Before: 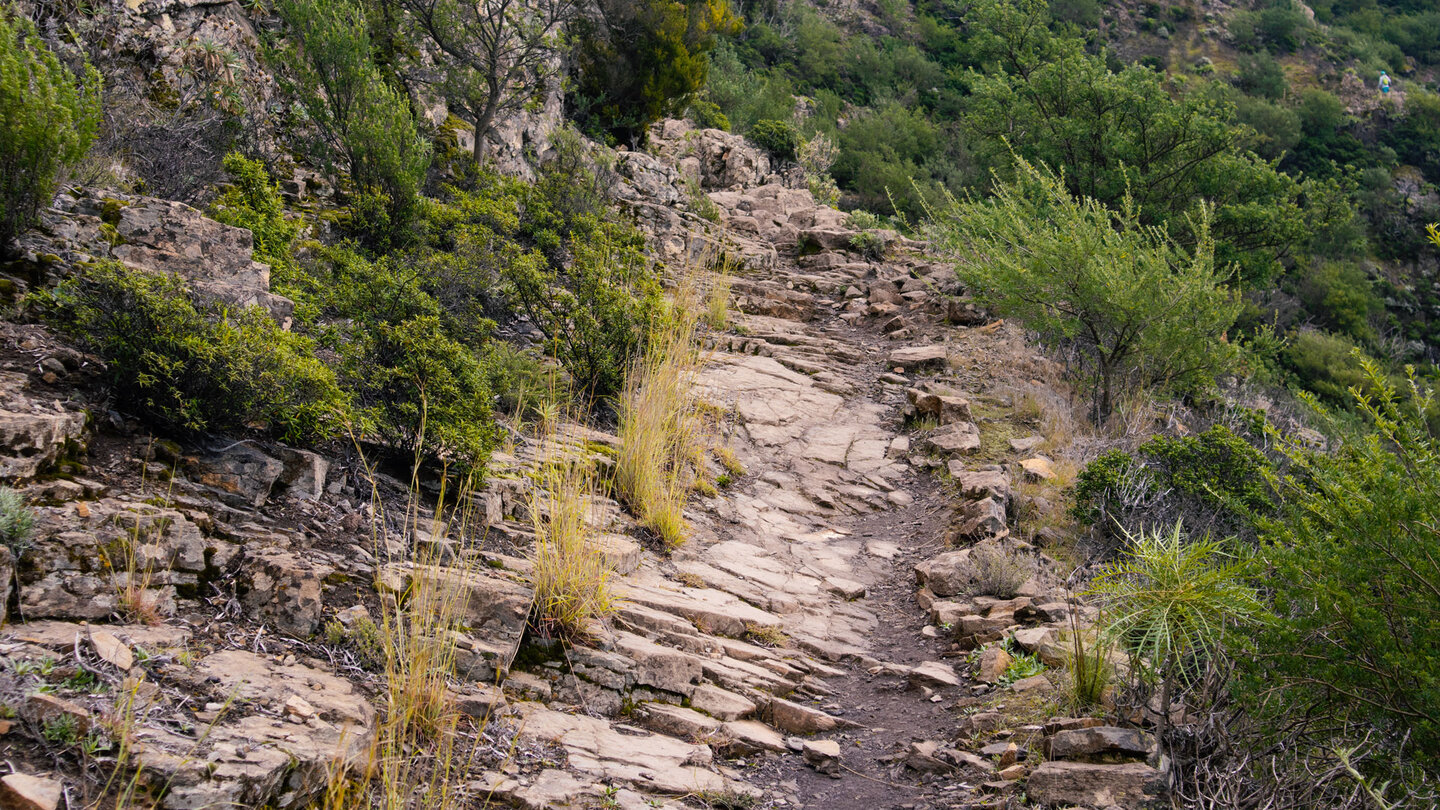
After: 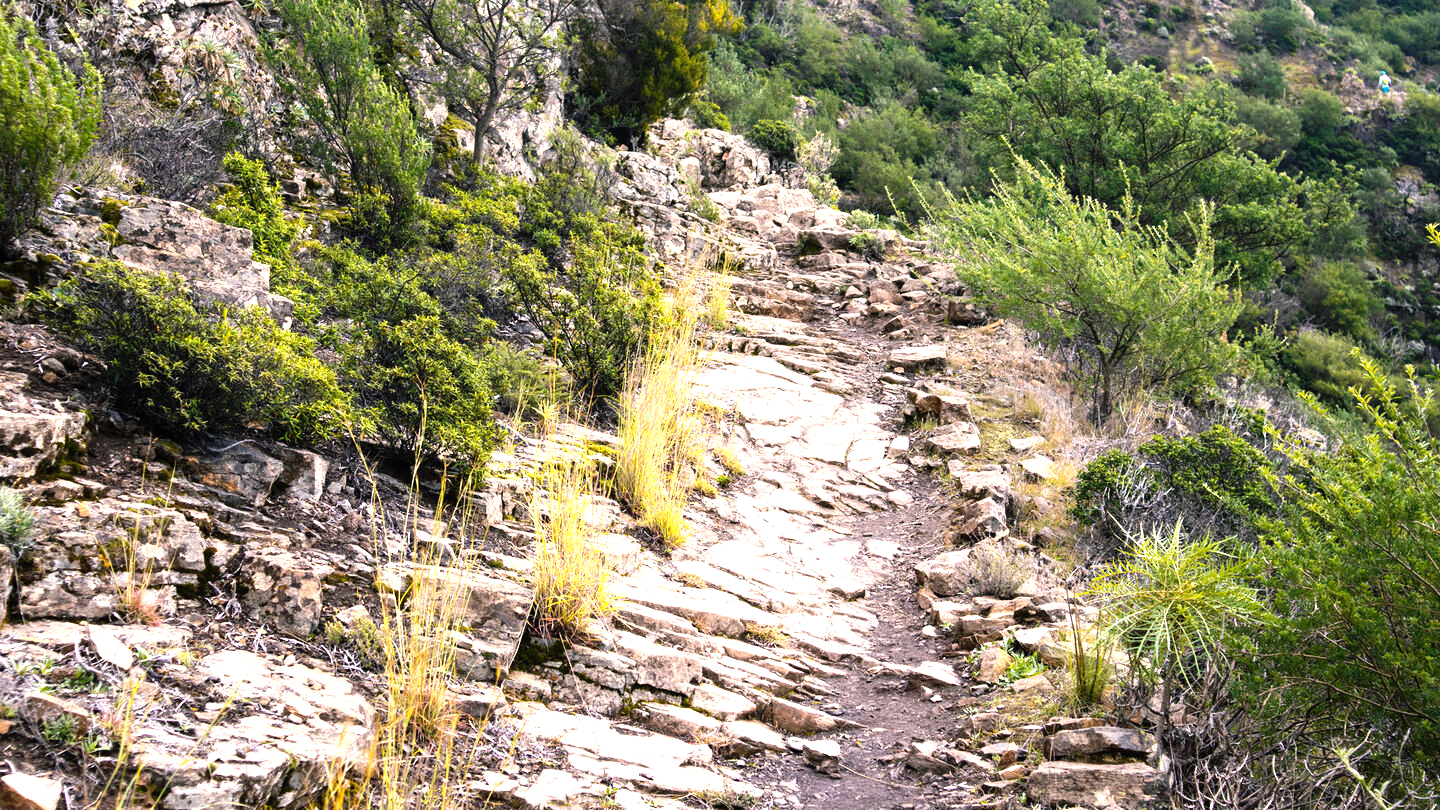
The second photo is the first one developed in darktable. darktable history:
tone equalizer: -8 EV -0.405 EV, -7 EV -0.413 EV, -6 EV -0.321 EV, -5 EV -0.219 EV, -3 EV 0.227 EV, -2 EV 0.318 EV, -1 EV 0.412 EV, +0 EV 0.394 EV, edges refinement/feathering 500, mask exposure compensation -1.57 EV, preserve details no
exposure: exposure 1 EV, compensate exposure bias true, compensate highlight preservation false
